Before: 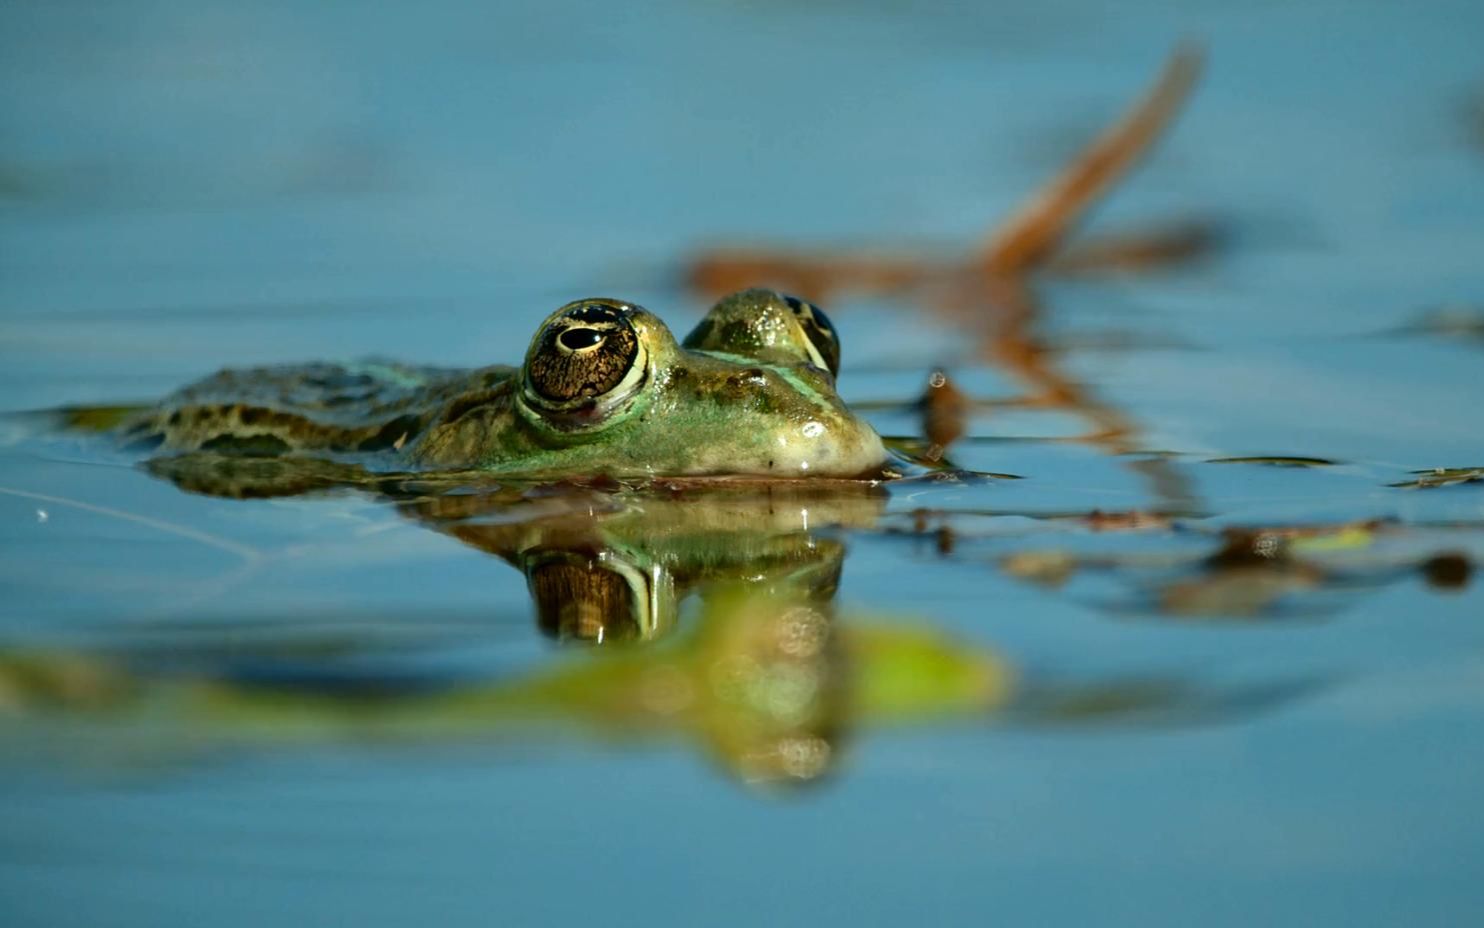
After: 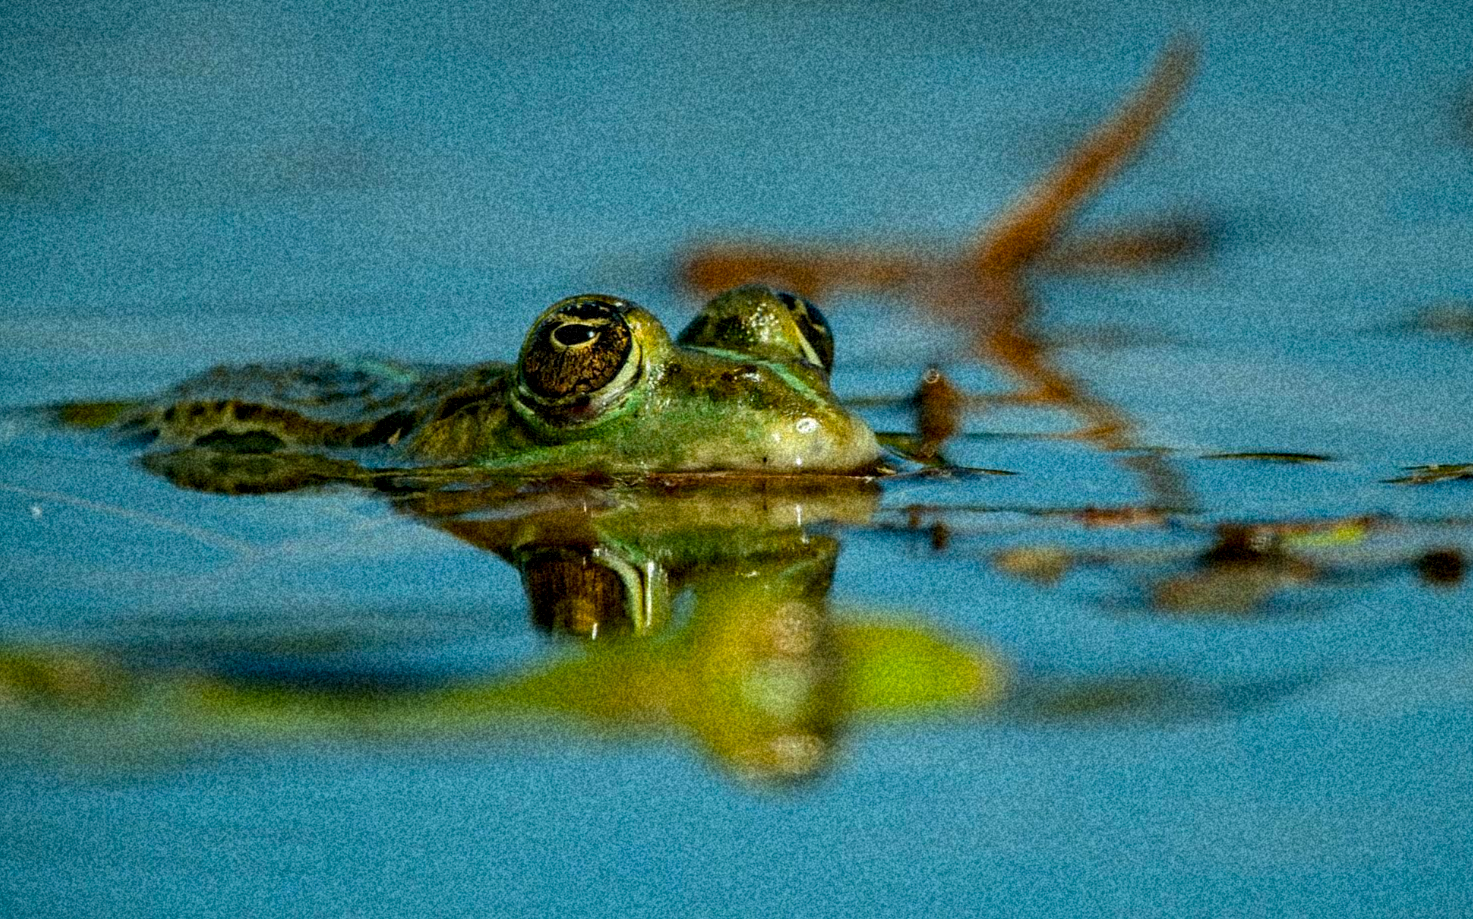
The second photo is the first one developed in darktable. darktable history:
graduated density: on, module defaults
grain: coarseness 46.9 ISO, strength 50.21%, mid-tones bias 0%
crop: left 0.434%, top 0.485%, right 0.244%, bottom 0.386%
rotate and perspective: crop left 0, crop top 0
local contrast: detail 130%
color balance rgb: perceptual saturation grading › global saturation 25%, global vibrance 20%
